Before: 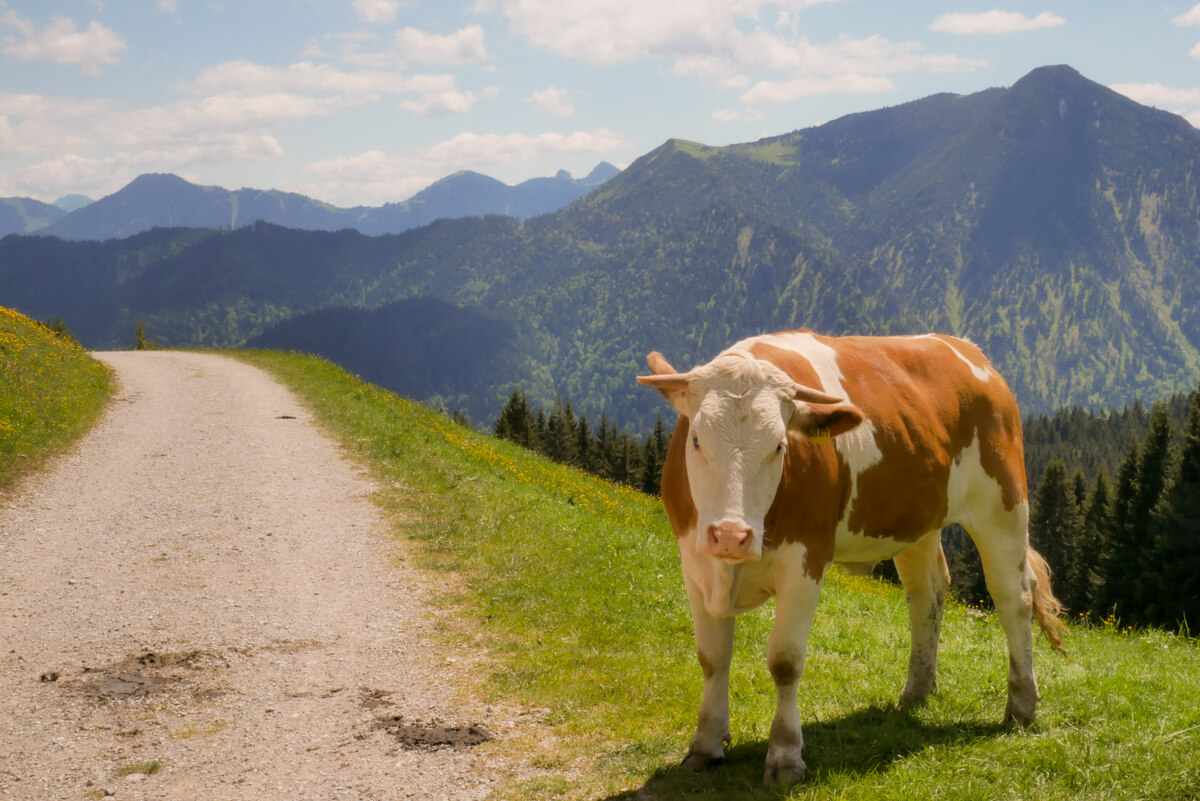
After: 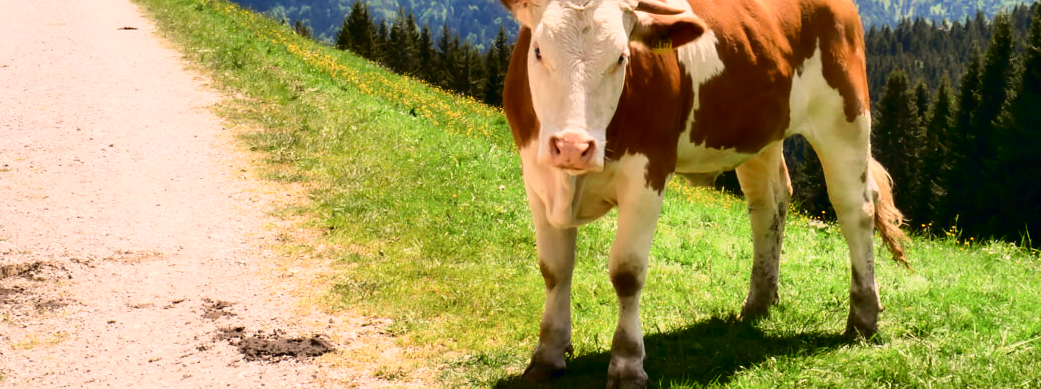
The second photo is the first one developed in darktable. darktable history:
velvia: strength 6.41%
tone curve: curves: ch0 [(0, 0) (0.236, 0.124) (0.373, 0.304) (0.542, 0.593) (0.737, 0.873) (1, 1)]; ch1 [(0, 0) (0.399, 0.328) (0.488, 0.484) (0.598, 0.624) (1, 1)]; ch2 [(0, 0) (0.448, 0.405) (0.523, 0.511) (0.592, 0.59) (1, 1)], color space Lab, independent channels, preserve colors none
crop and rotate: left 13.233%, top 48.611%, bottom 2.709%
exposure: exposure 0.377 EV, compensate exposure bias true, compensate highlight preservation false
tone equalizer: edges refinement/feathering 500, mask exposure compensation -1.57 EV, preserve details no
